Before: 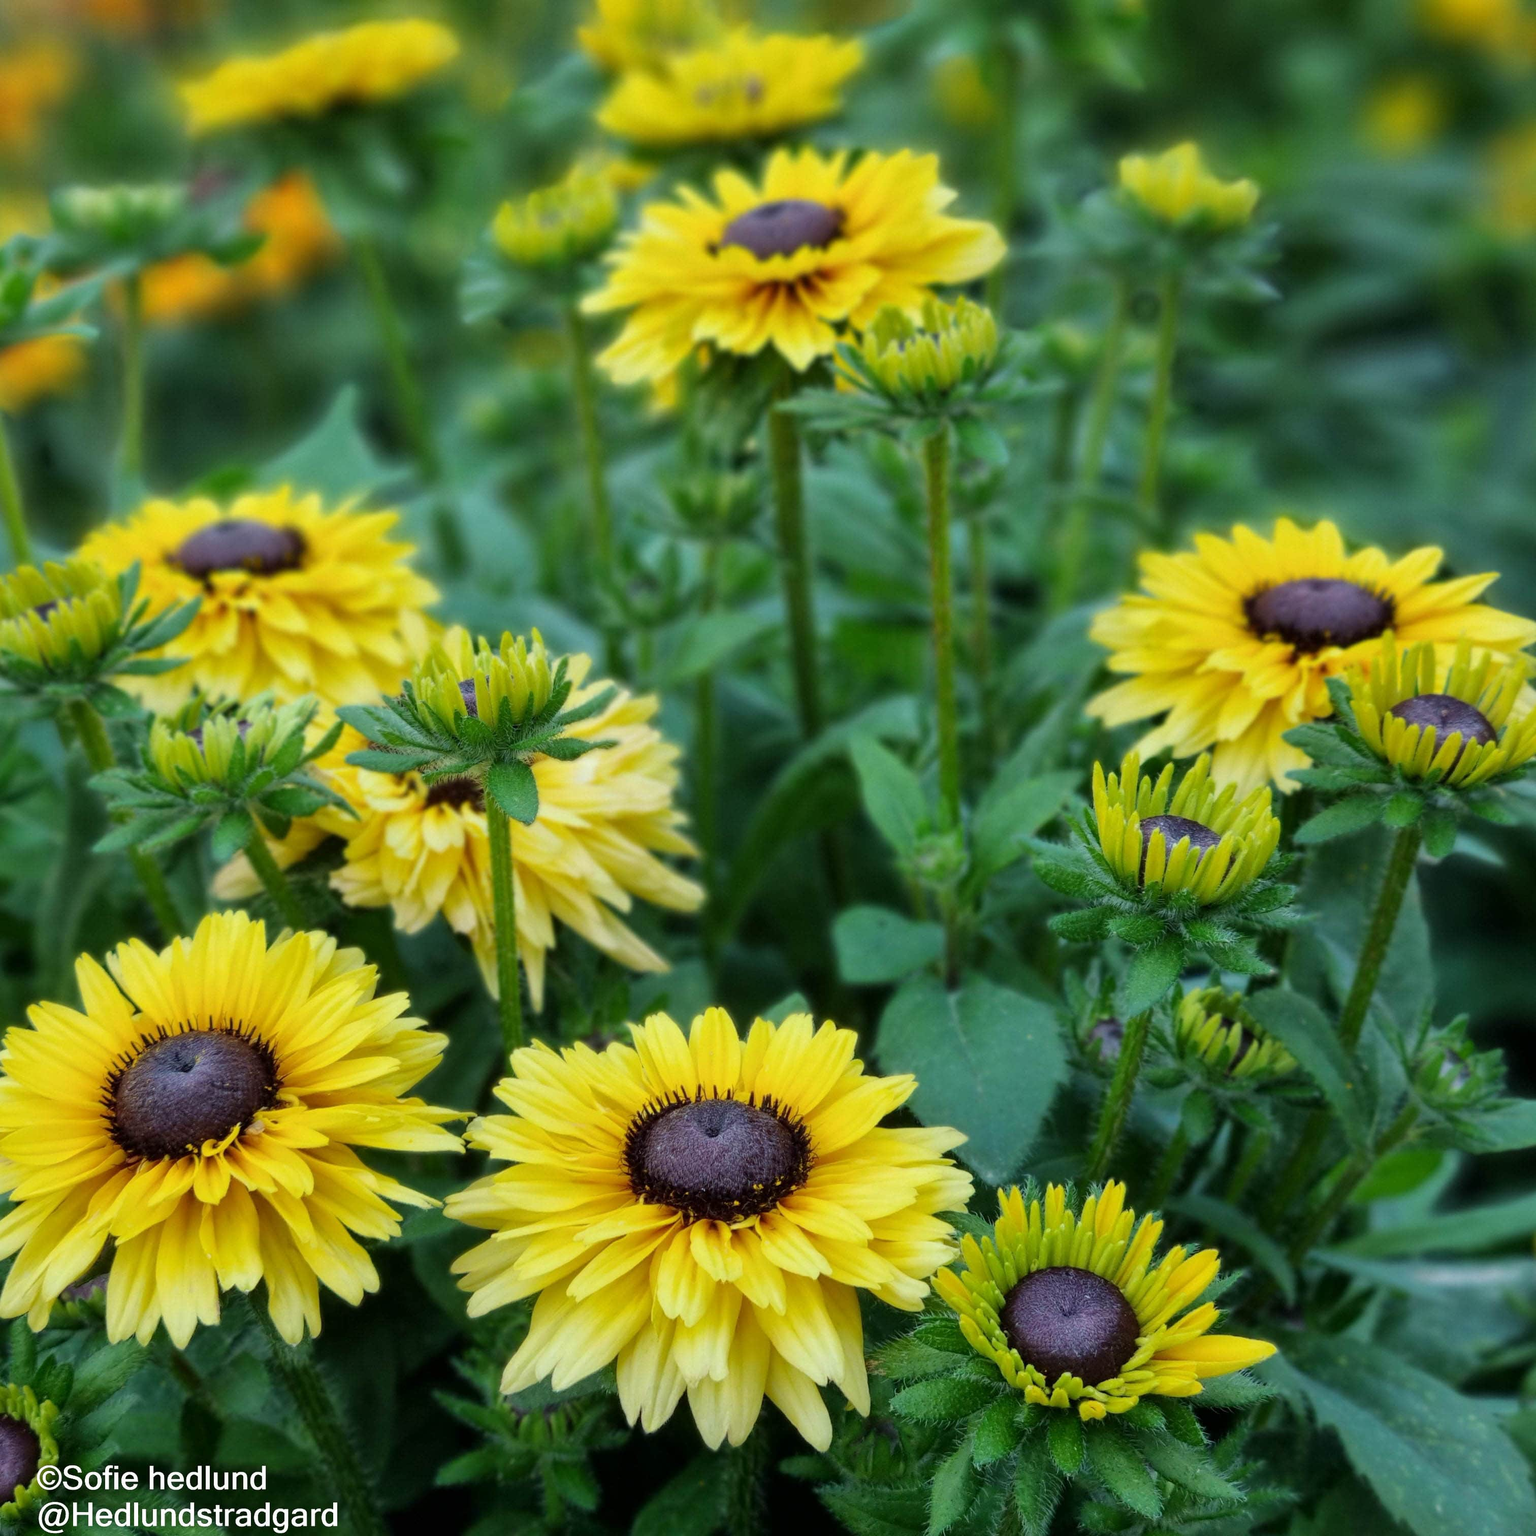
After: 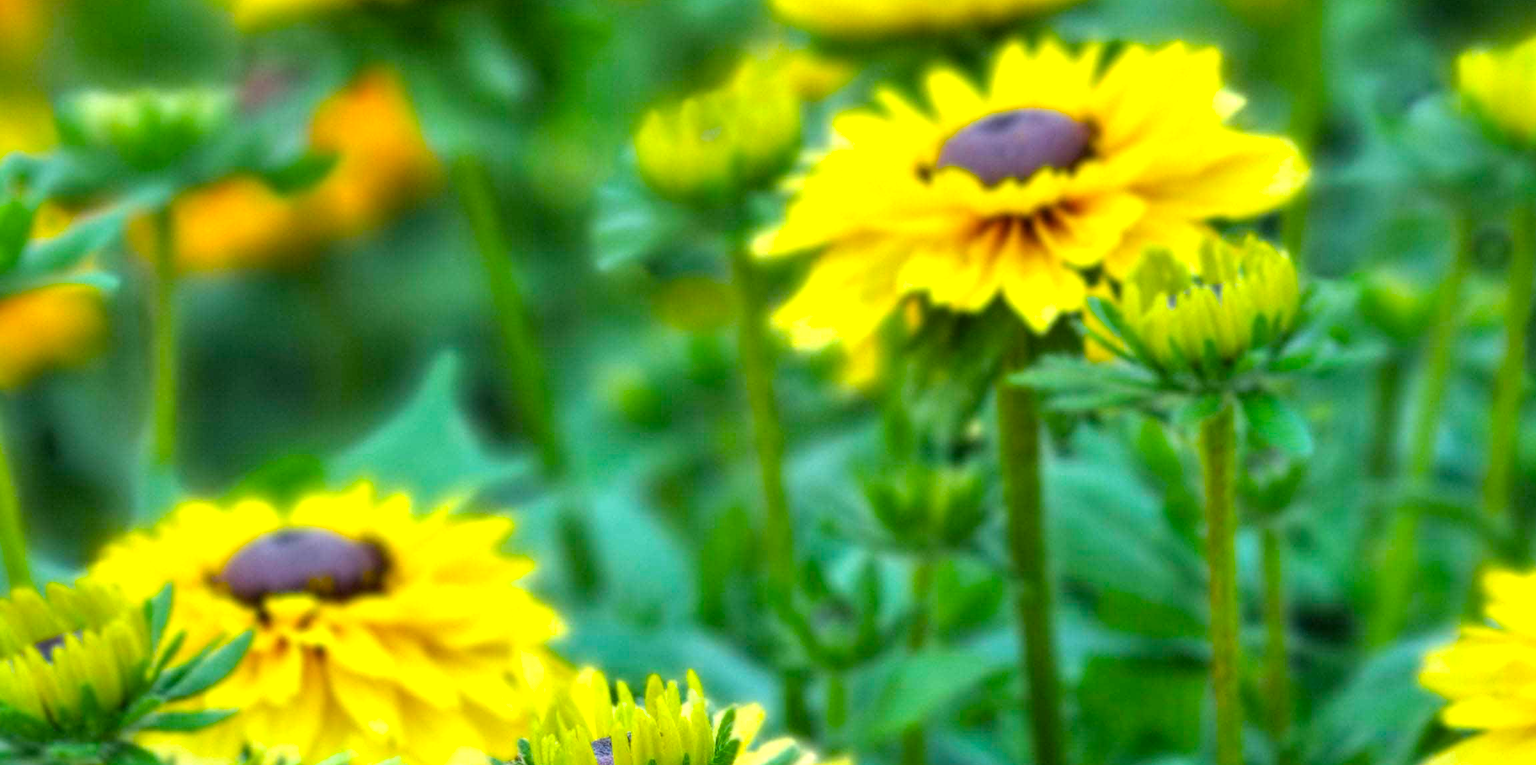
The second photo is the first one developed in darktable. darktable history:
exposure: exposure 0.719 EV, compensate highlight preservation false
crop: left 0.544%, top 7.647%, right 23.22%, bottom 54.384%
color balance rgb: linear chroma grading › shadows -7.698%, linear chroma grading › global chroma 9.952%, perceptual saturation grading › global saturation 29.558%
